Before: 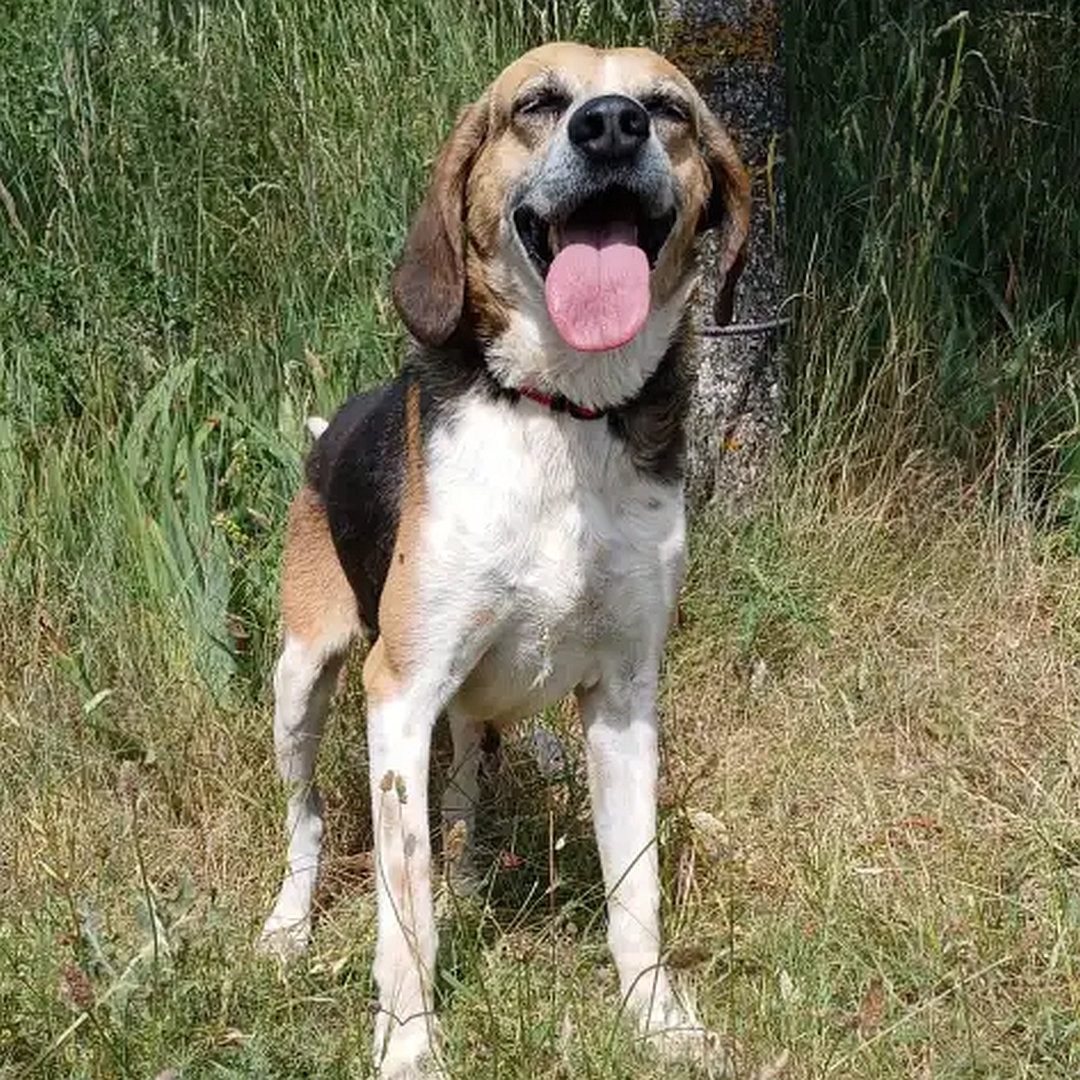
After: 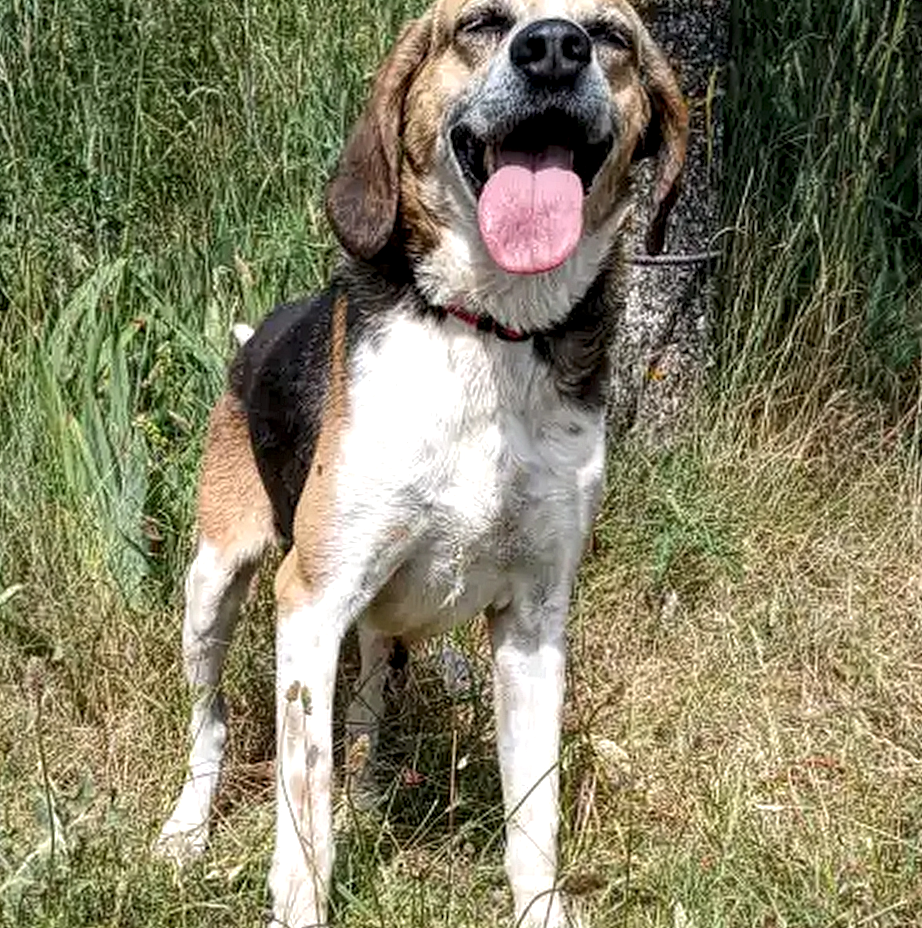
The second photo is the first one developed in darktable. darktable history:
local contrast: highlights 104%, shadows 100%, detail 199%, midtone range 0.2
tone equalizer: on, module defaults
crop and rotate: angle -3.18°, left 5.287%, top 5.224%, right 4.685%, bottom 4.155%
exposure: exposure 0.129 EV, compensate highlight preservation false
